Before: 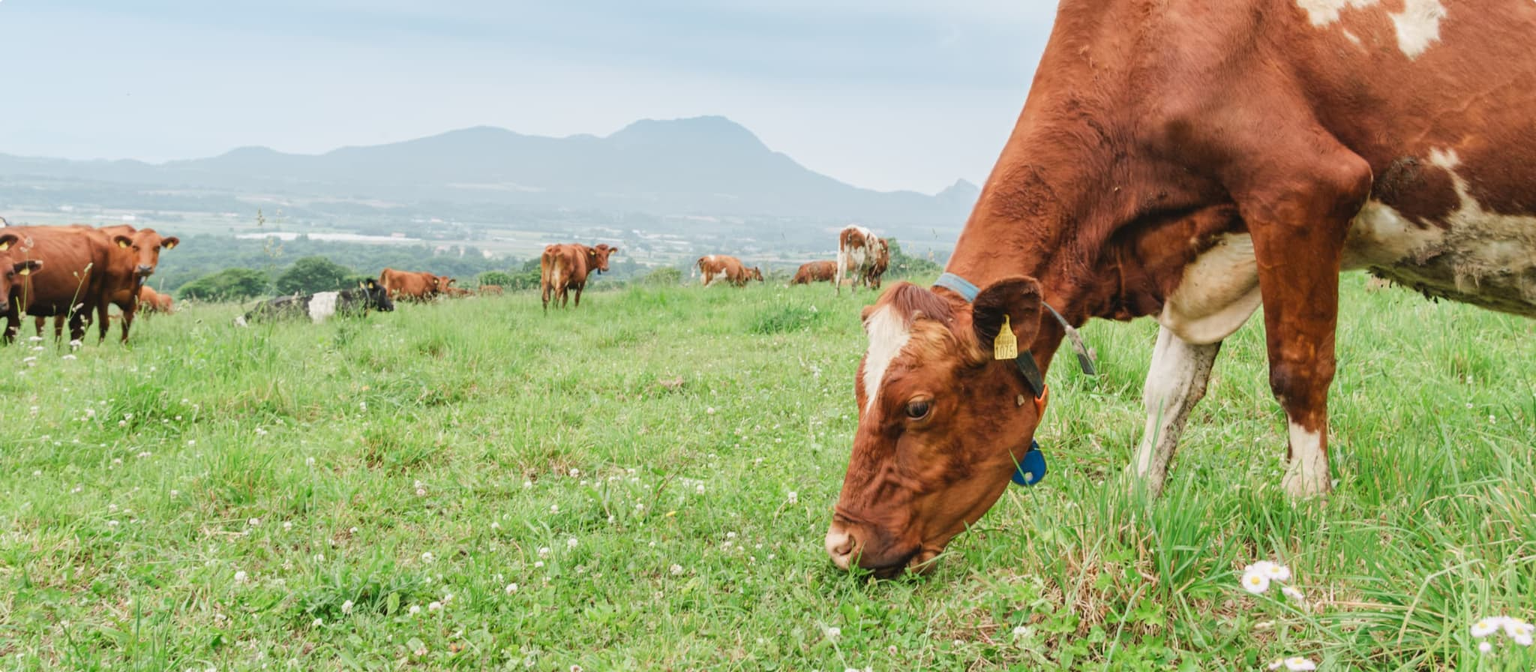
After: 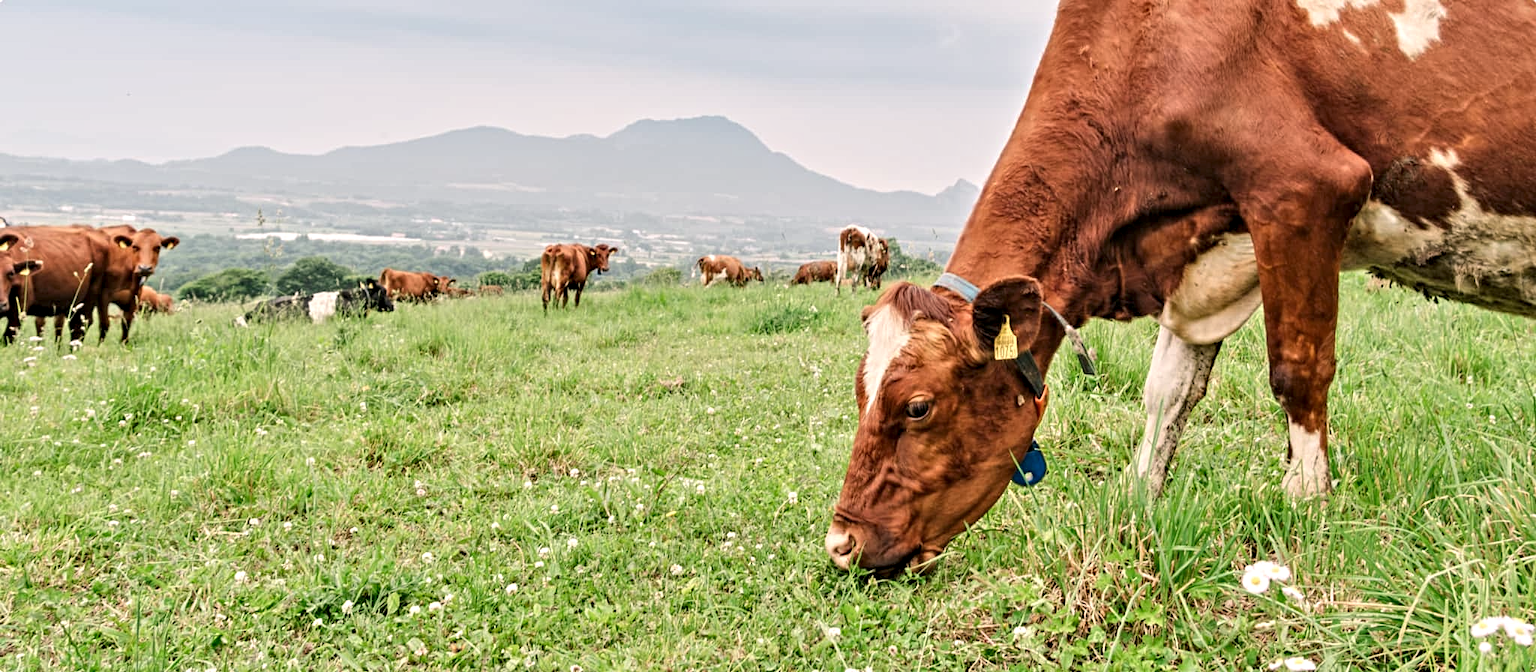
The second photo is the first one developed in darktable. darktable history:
contrast equalizer: octaves 7, y [[0.5, 0.542, 0.583, 0.625, 0.667, 0.708], [0.5 ×6], [0.5 ×6], [0 ×6], [0 ×6]]
color correction: highlights a* 5.81, highlights b* 4.84
